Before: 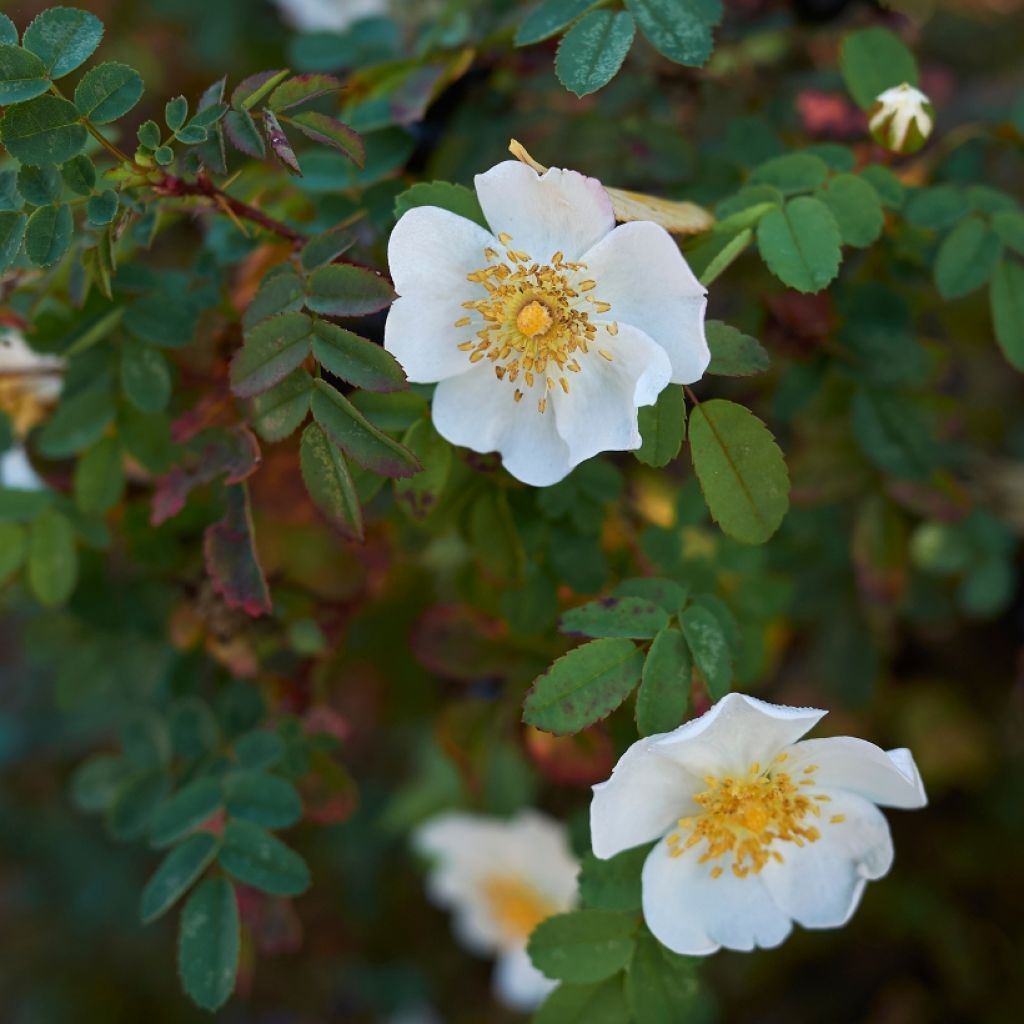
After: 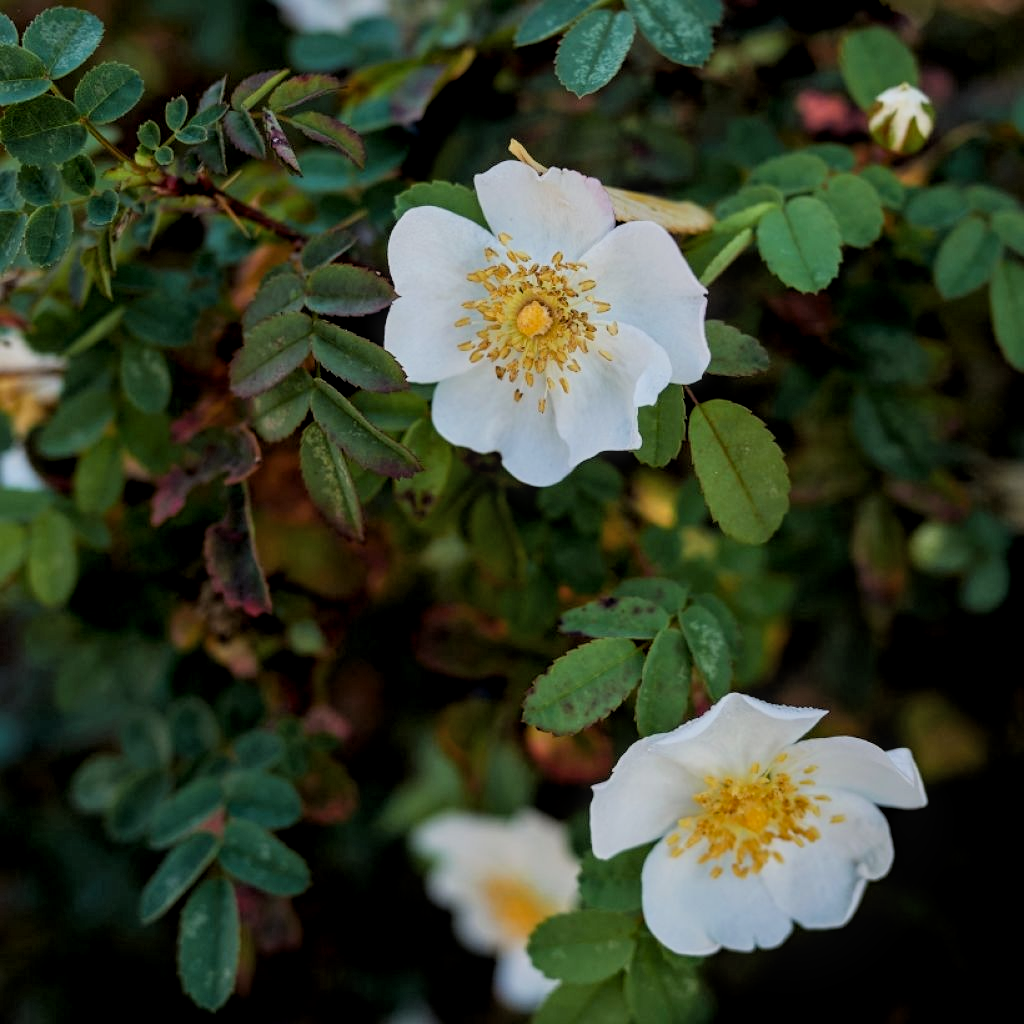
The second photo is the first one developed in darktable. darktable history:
filmic rgb: black relative exposure -7.75 EV, white relative exposure 4.46 EV, target black luminance 0%, hardness 3.76, latitude 50.56%, contrast 1.069, highlights saturation mix 8.68%, shadows ↔ highlights balance -0.214%
local contrast: on, module defaults
exposure: black level correction 0.005, exposure 0.015 EV, compensate highlight preservation false
